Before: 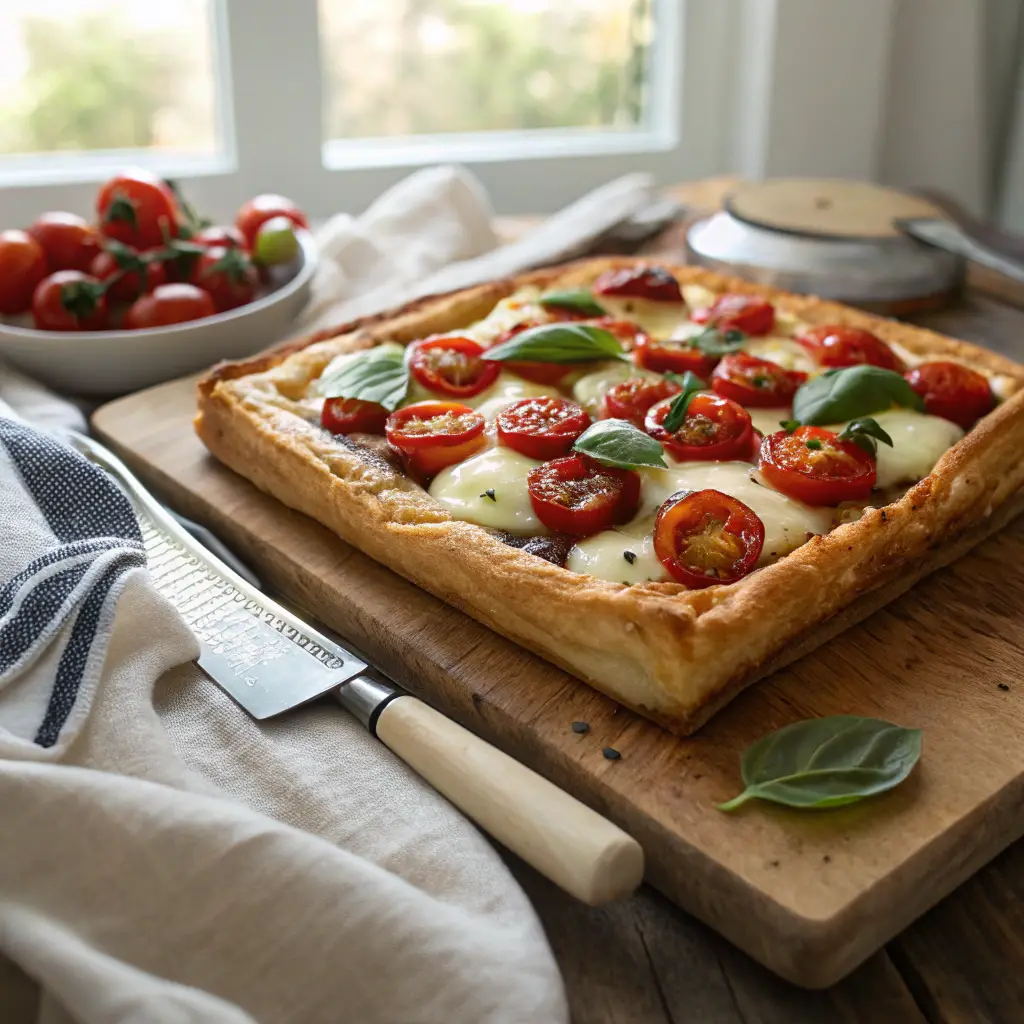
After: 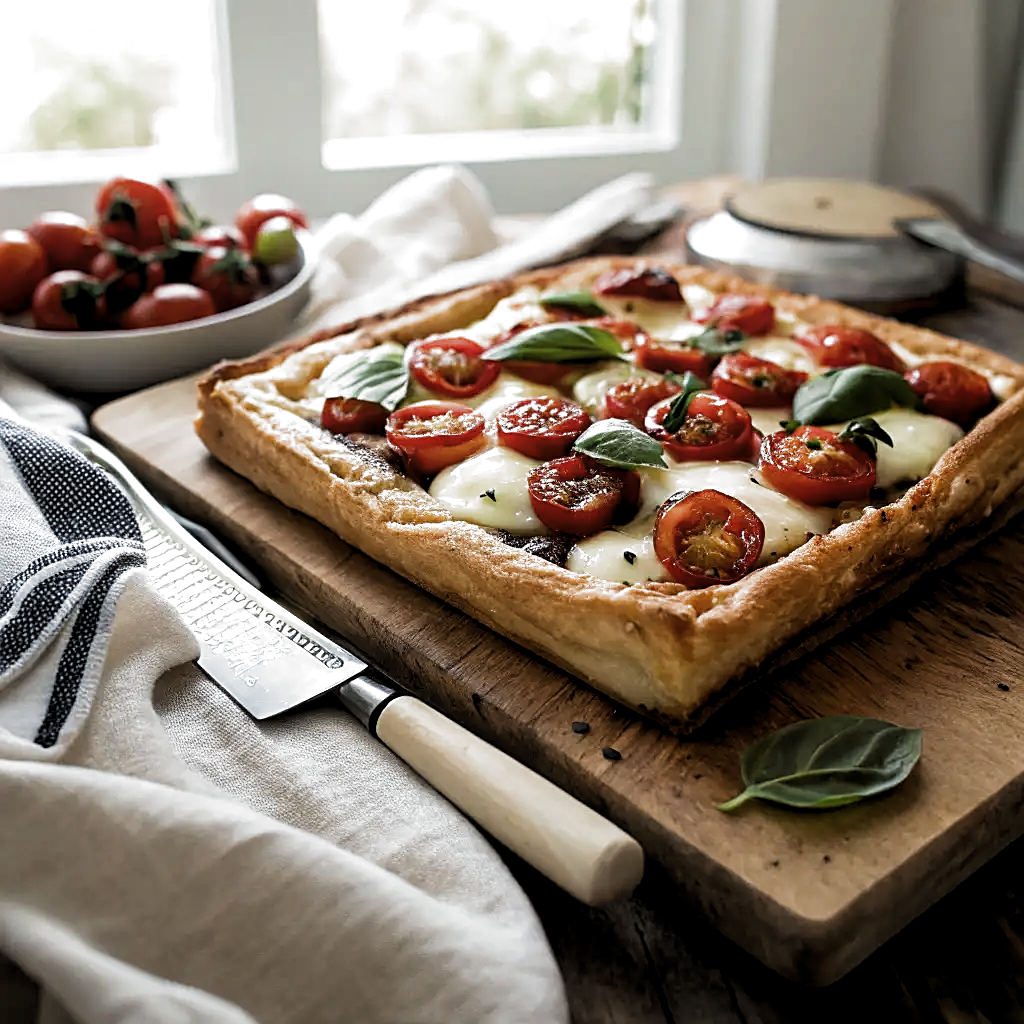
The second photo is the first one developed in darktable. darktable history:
sharpen: on, module defaults
filmic rgb: black relative exposure -8.26 EV, white relative exposure 2.2 EV, target white luminance 99.891%, hardness 7.18, latitude 75.49%, contrast 1.314, highlights saturation mix -2.57%, shadows ↔ highlights balance 30.76%, add noise in highlights 0.002, color science v3 (2019), use custom middle-gray values true, contrast in highlights soft
contrast brightness saturation: saturation -0.066
levels: levels [0.026, 0.507, 0.987]
